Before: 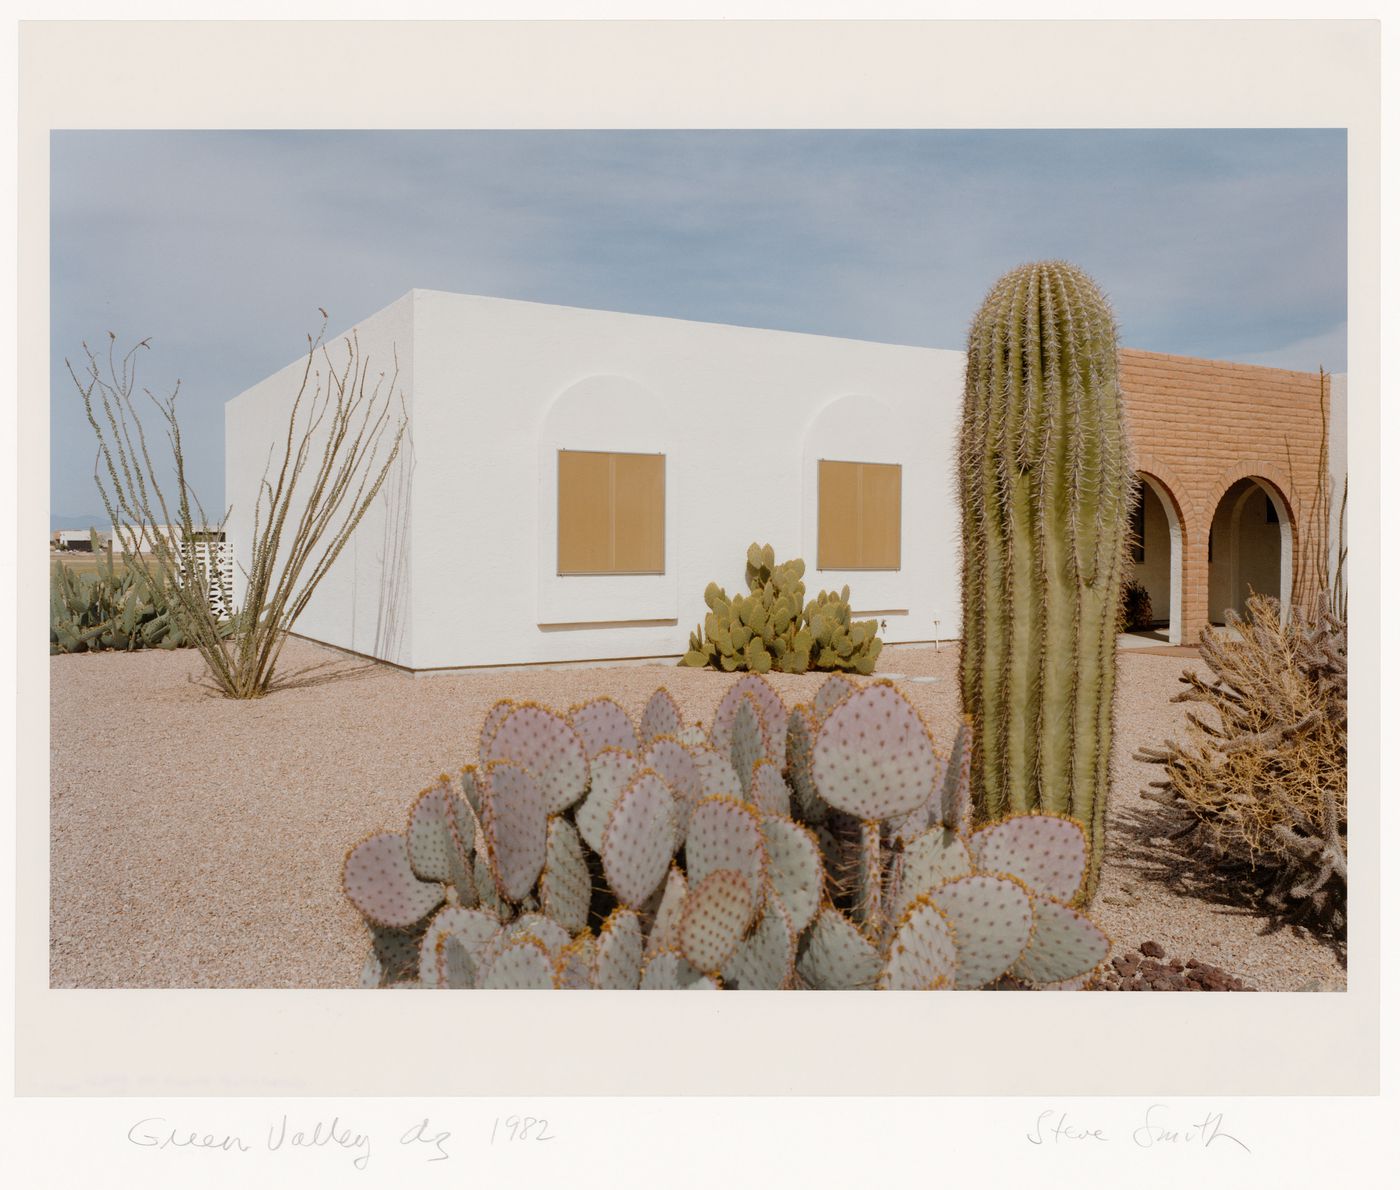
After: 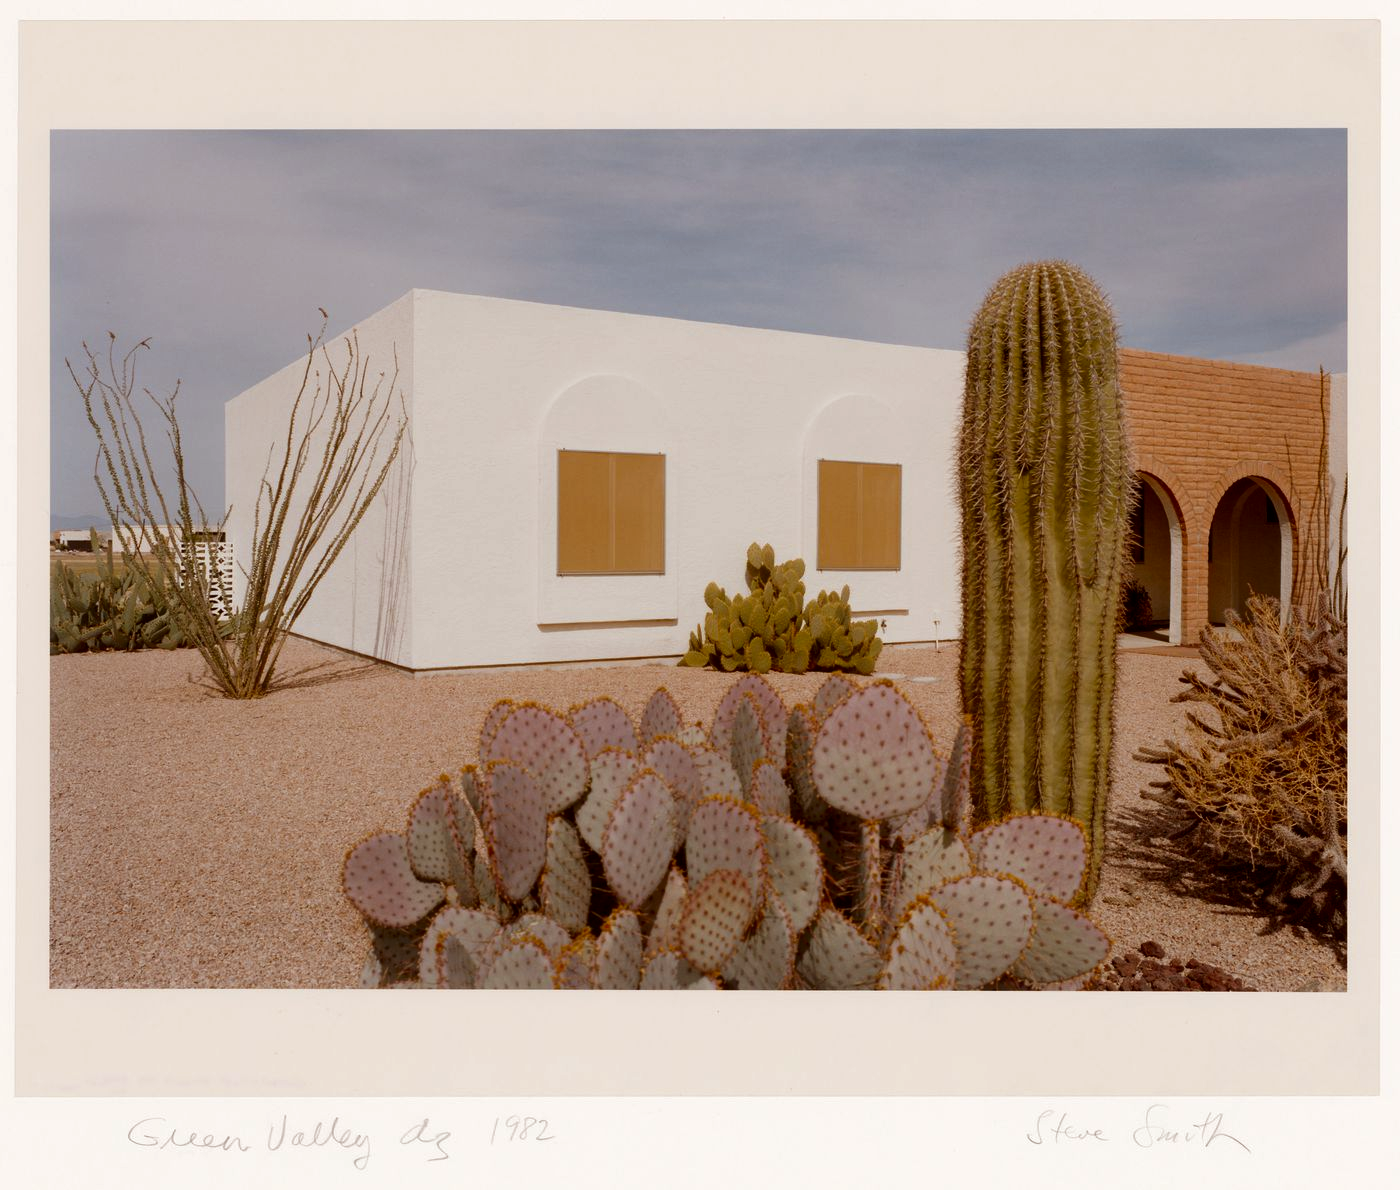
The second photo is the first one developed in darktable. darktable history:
contrast brightness saturation: contrast 0.07, brightness -0.13, saturation 0.06
rgb levels: mode RGB, independent channels, levels [[0, 0.5, 1], [0, 0.521, 1], [0, 0.536, 1]]
